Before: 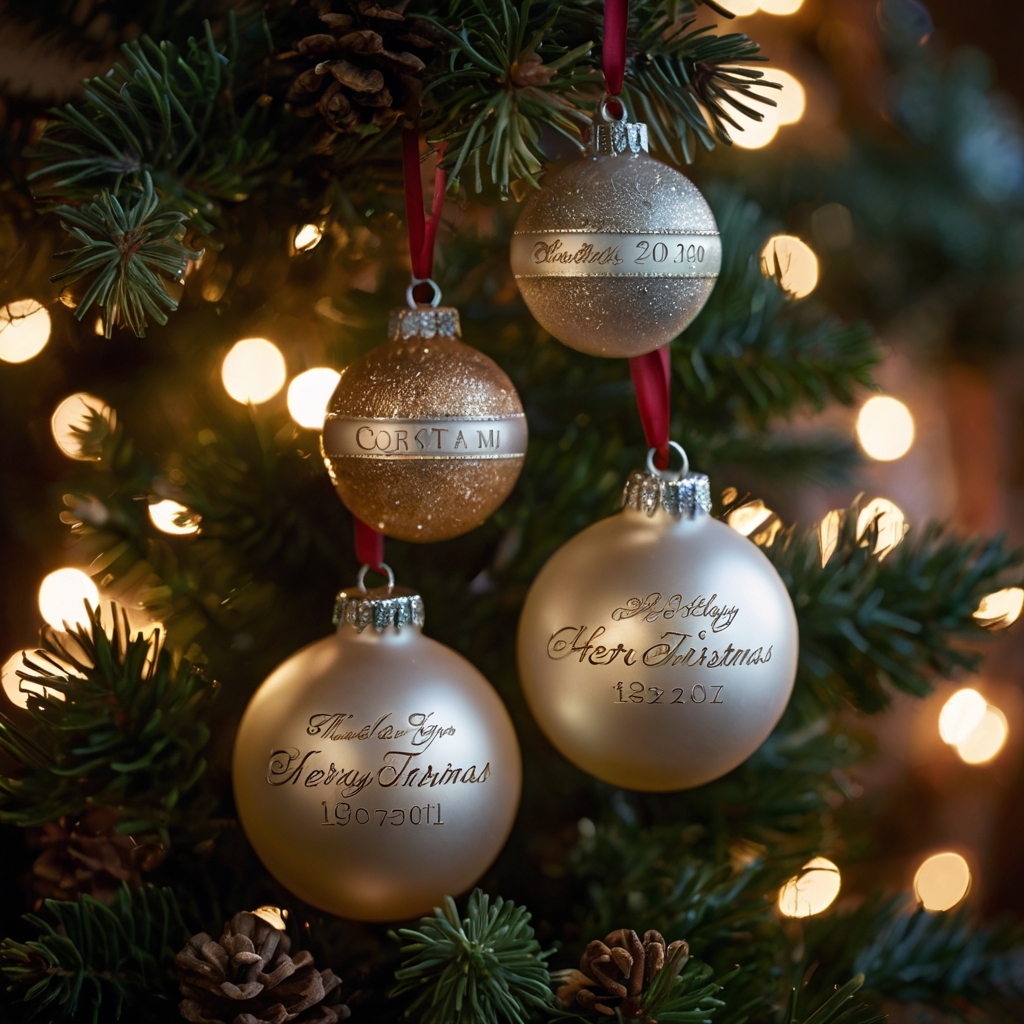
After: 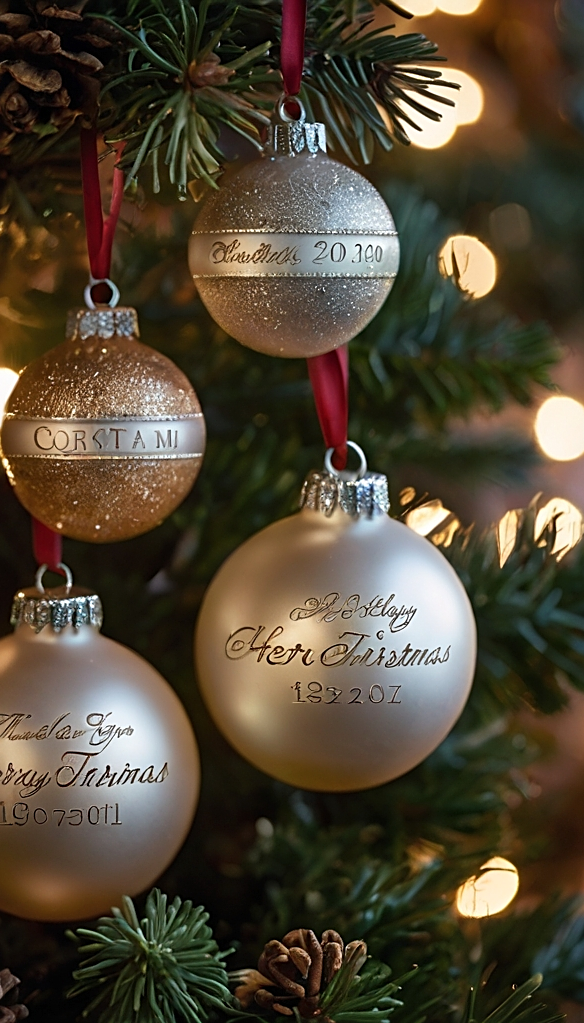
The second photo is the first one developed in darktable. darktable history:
sharpen: on, module defaults
crop: left 31.448%, top 0.018%, right 11.491%
shadows and highlights: shadows 36.57, highlights -26.71, highlights color adjustment 45.64%, soften with gaussian
